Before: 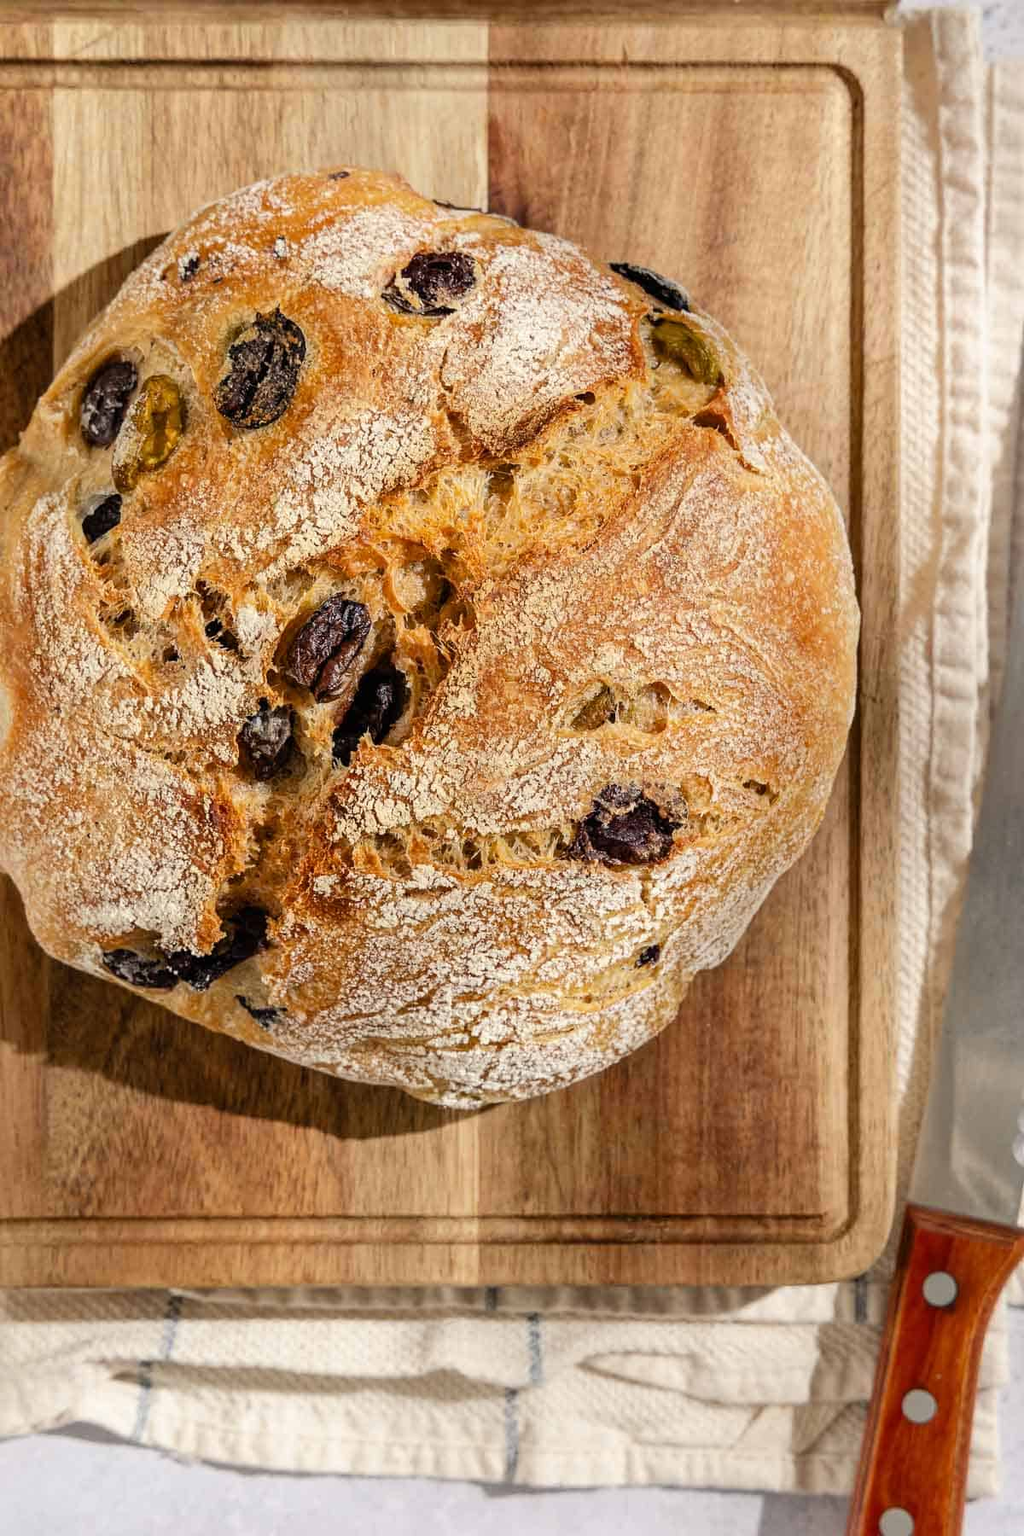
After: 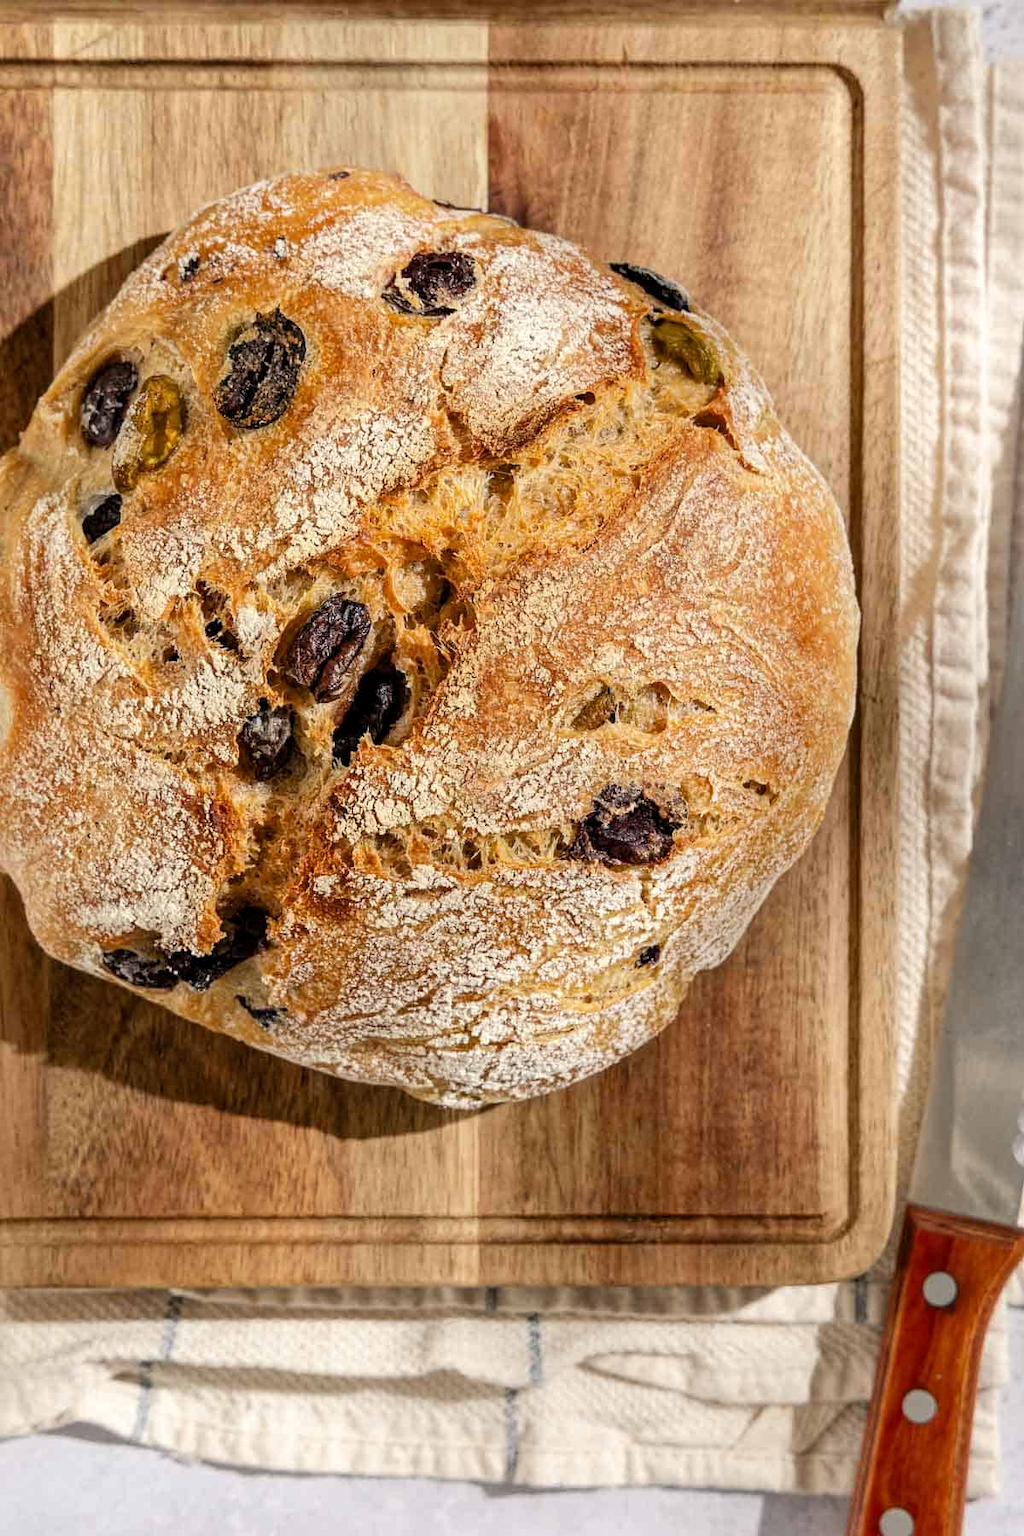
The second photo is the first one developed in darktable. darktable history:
local contrast: highlights 106%, shadows 99%, detail 119%, midtone range 0.2
